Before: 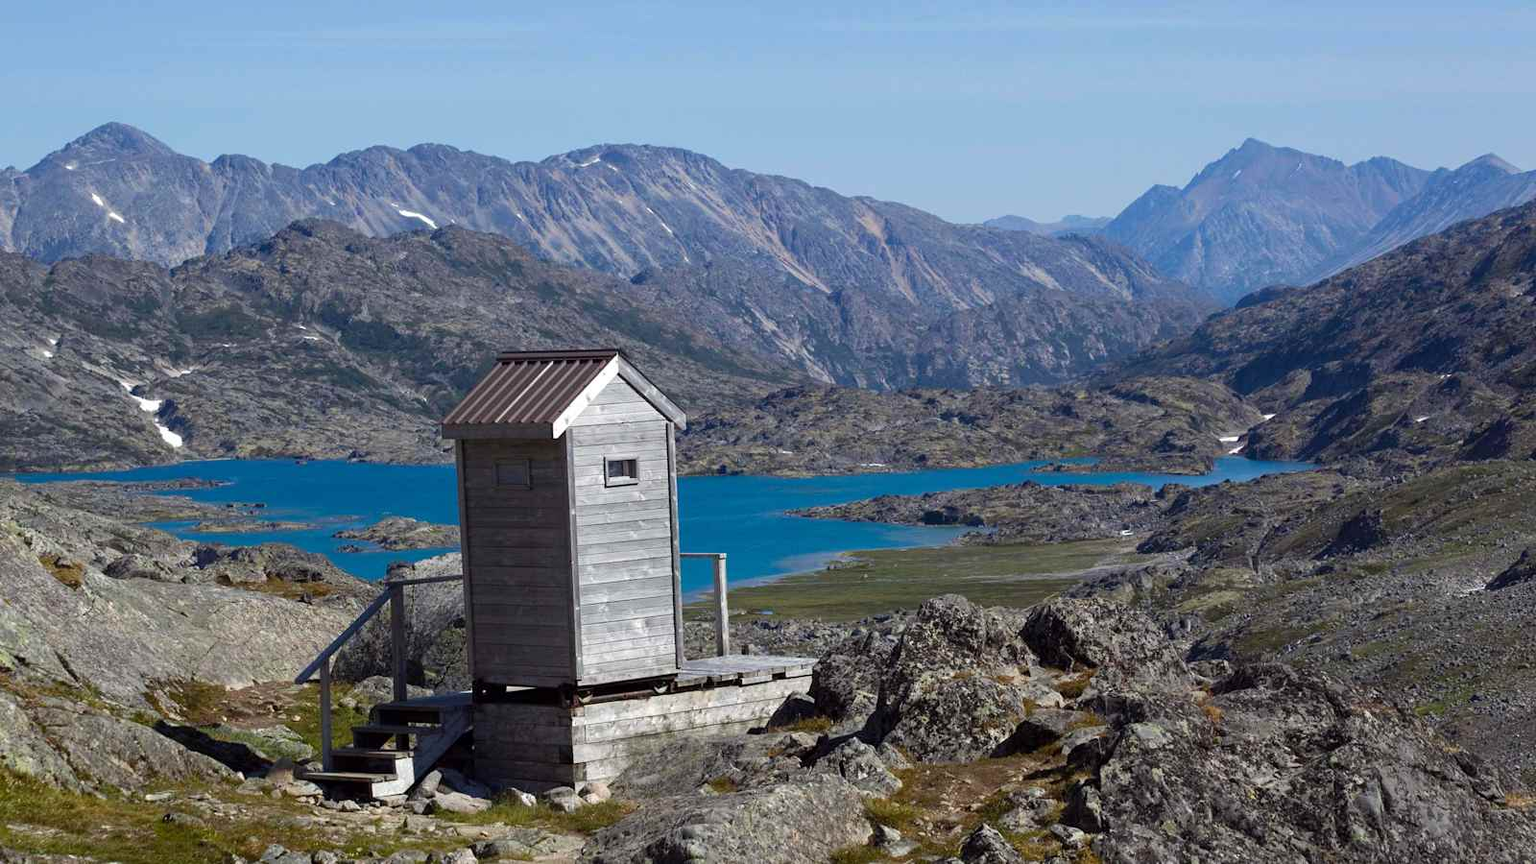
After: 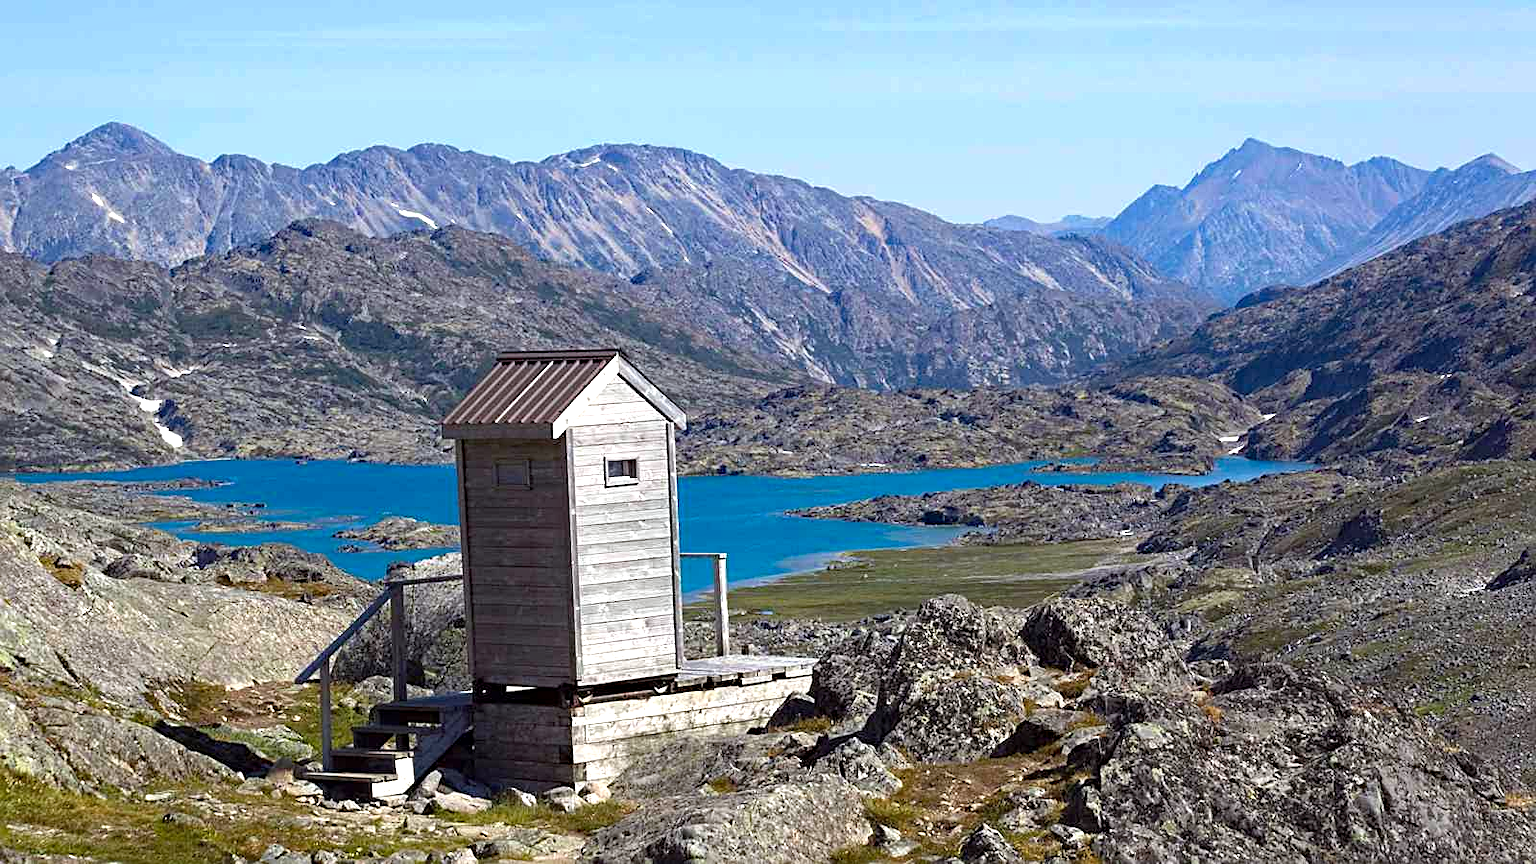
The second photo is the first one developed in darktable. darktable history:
sharpen: on, module defaults
exposure: black level correction 0, exposure 0.692 EV, compensate exposure bias true, compensate highlight preservation false
haze removal: strength 0.286, distance 0.244, compatibility mode true, adaptive false
